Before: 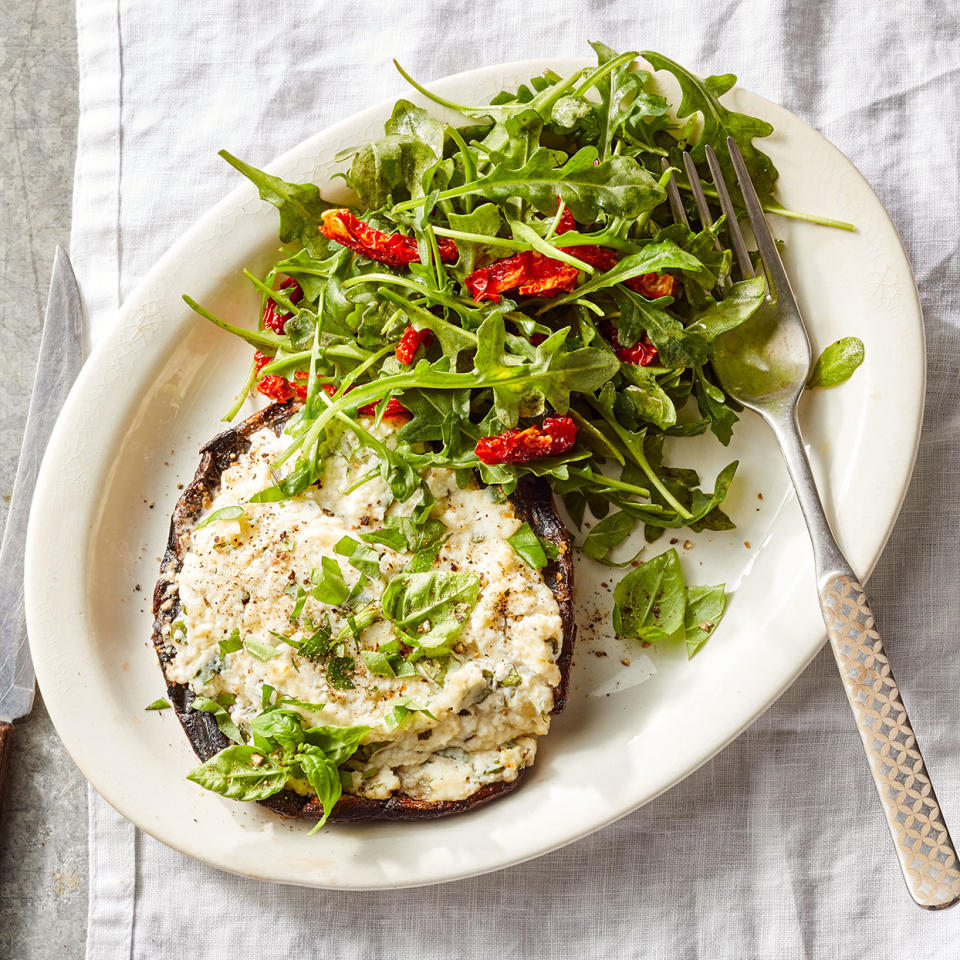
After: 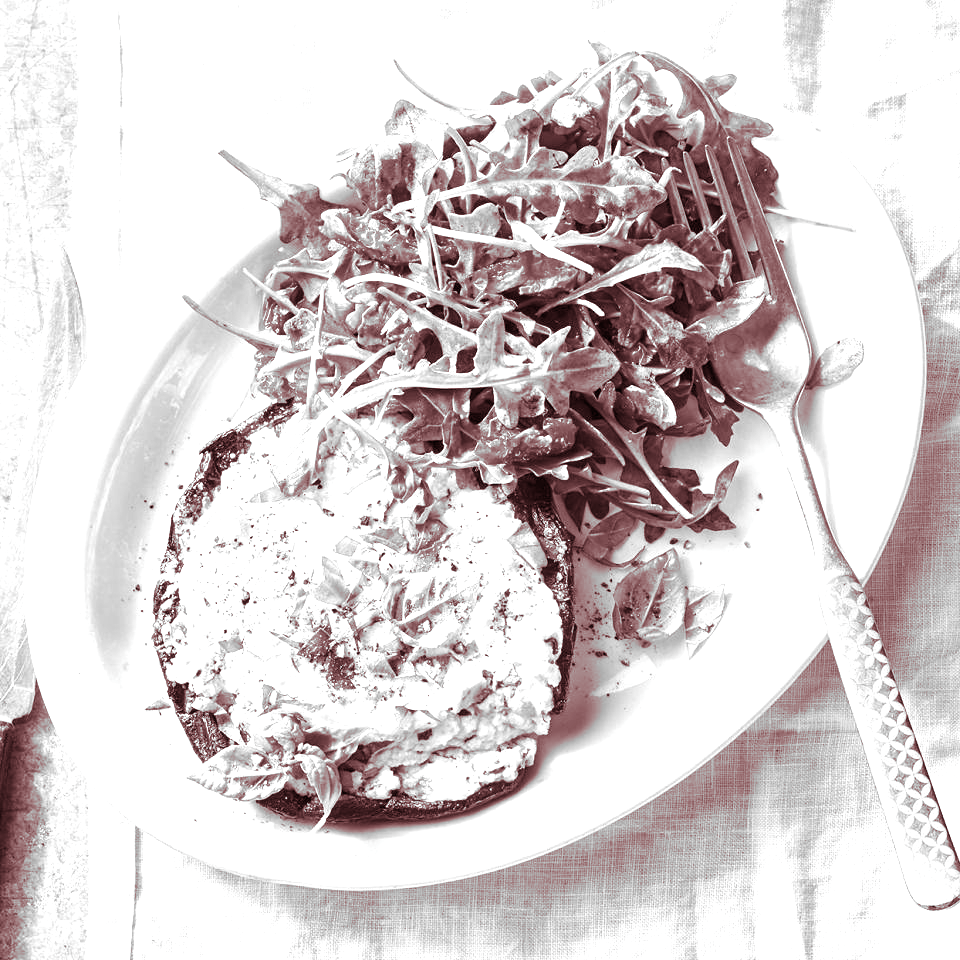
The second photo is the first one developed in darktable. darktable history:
contrast brightness saturation: saturation -1
split-toning: highlights › hue 187.2°, highlights › saturation 0.83, balance -68.05, compress 56.43%
exposure: exposure 1 EV, compensate highlight preservation false
